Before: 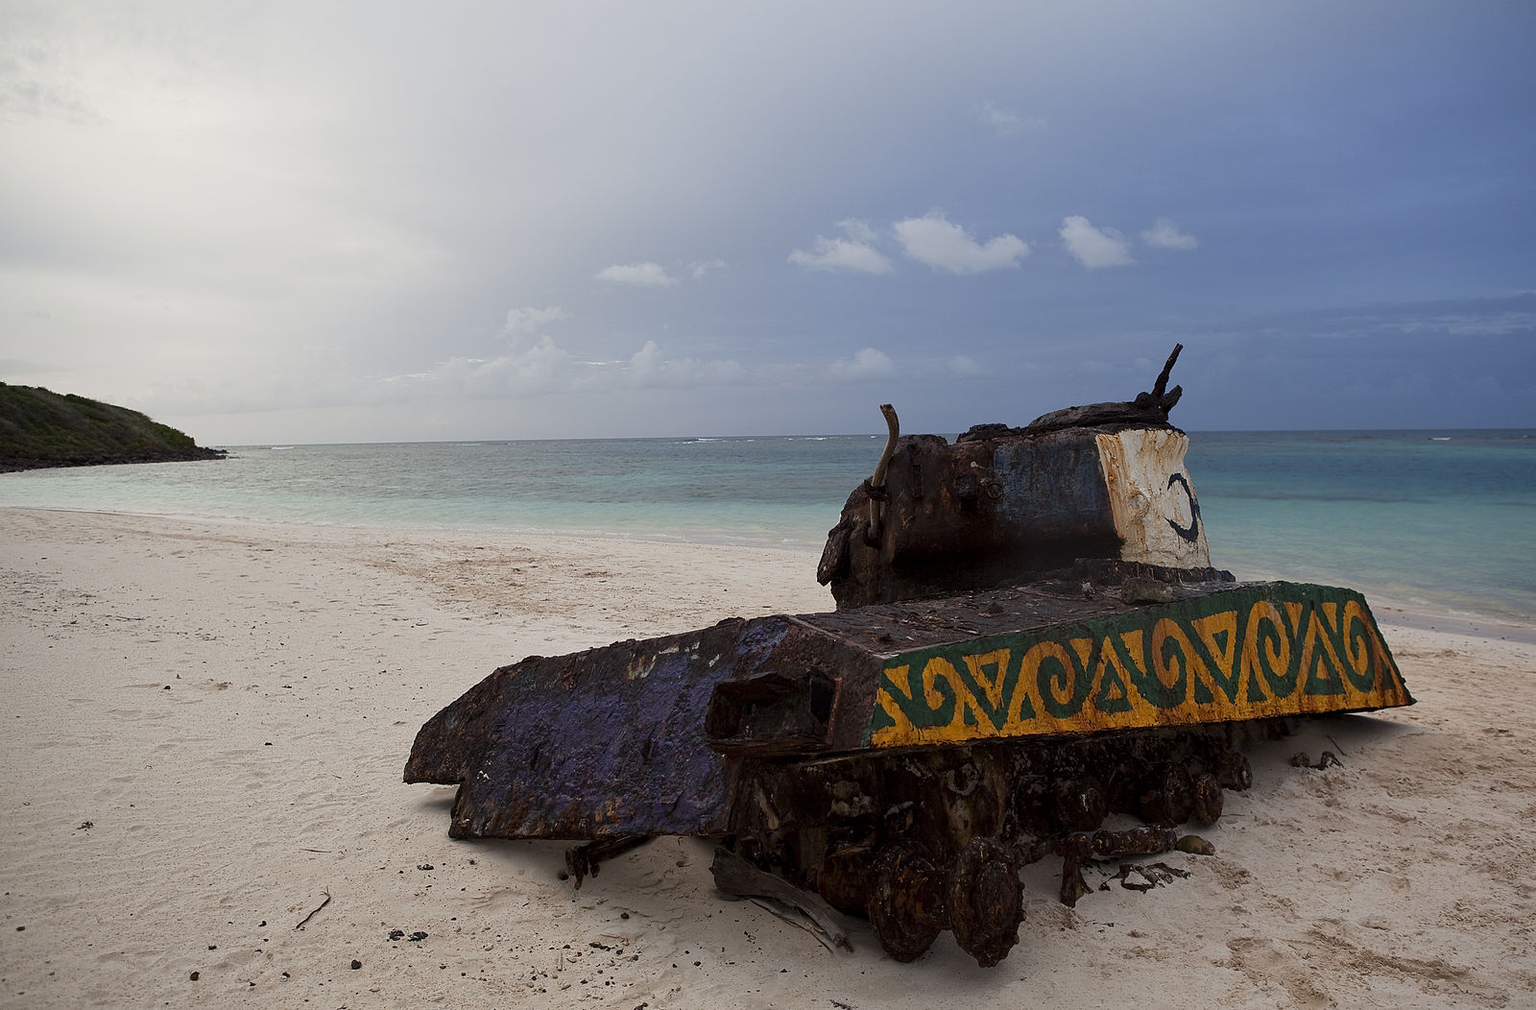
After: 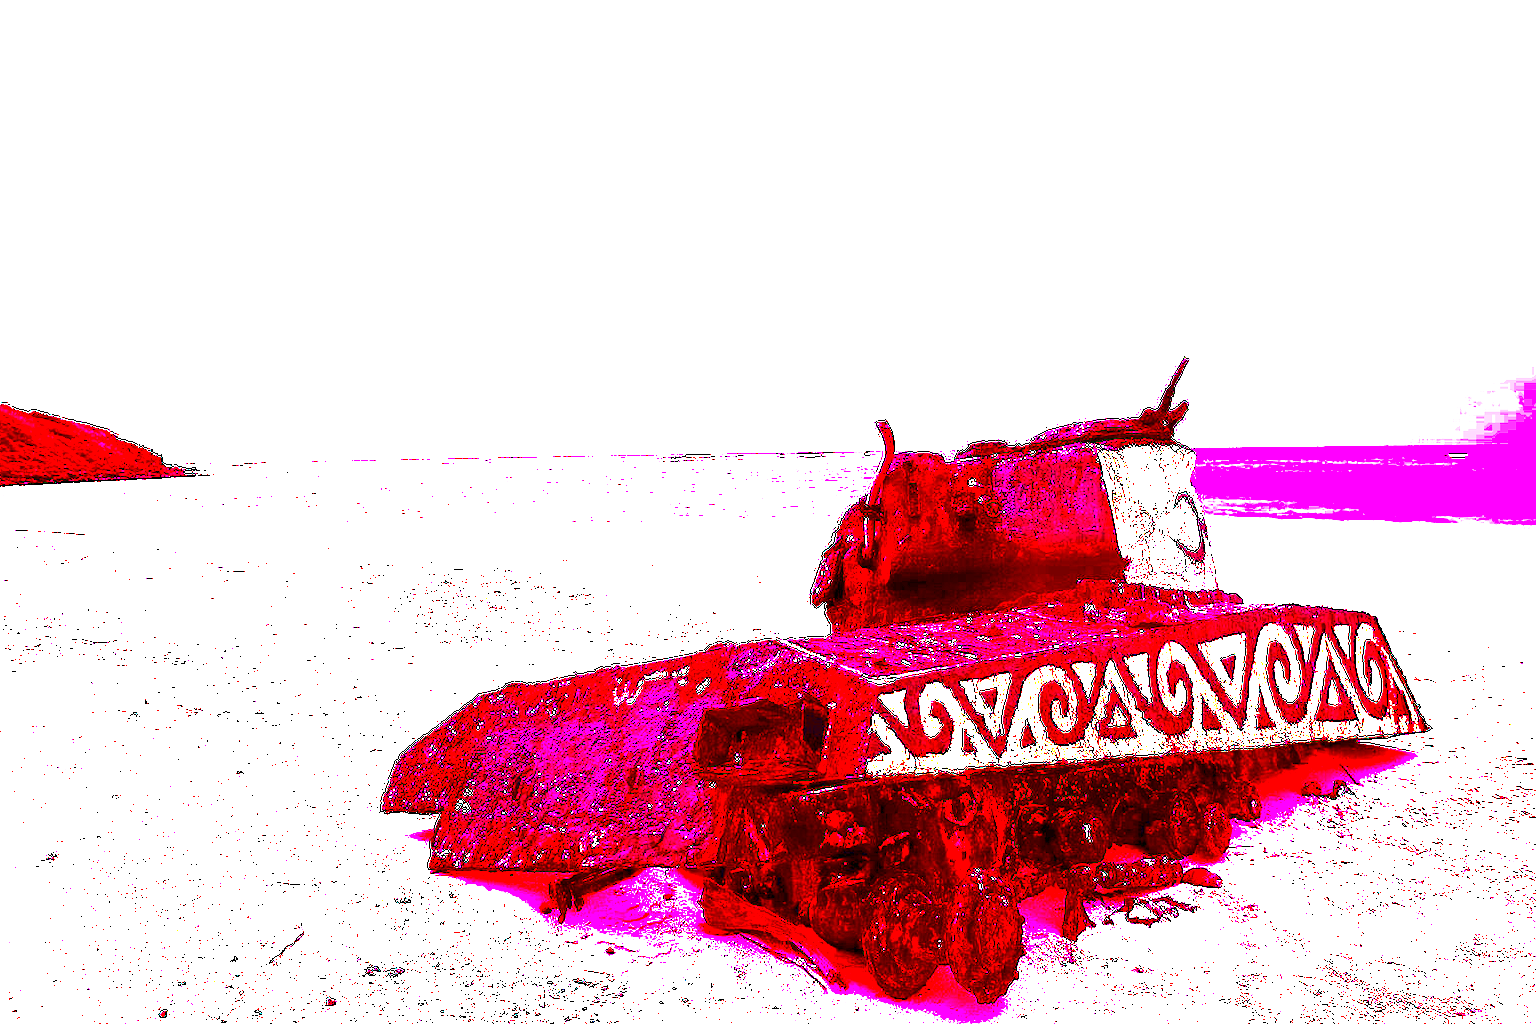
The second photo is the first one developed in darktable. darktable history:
color balance rgb: perceptual saturation grading › global saturation 10%, global vibrance 10%
crop and rotate: left 2.536%, right 1.107%, bottom 2.246%
contrast brightness saturation: brightness -1, saturation 1
exposure: black level correction 0, exposure 2.138 EV, compensate exposure bias true, compensate highlight preservation false
white balance: red 4.26, blue 1.802
